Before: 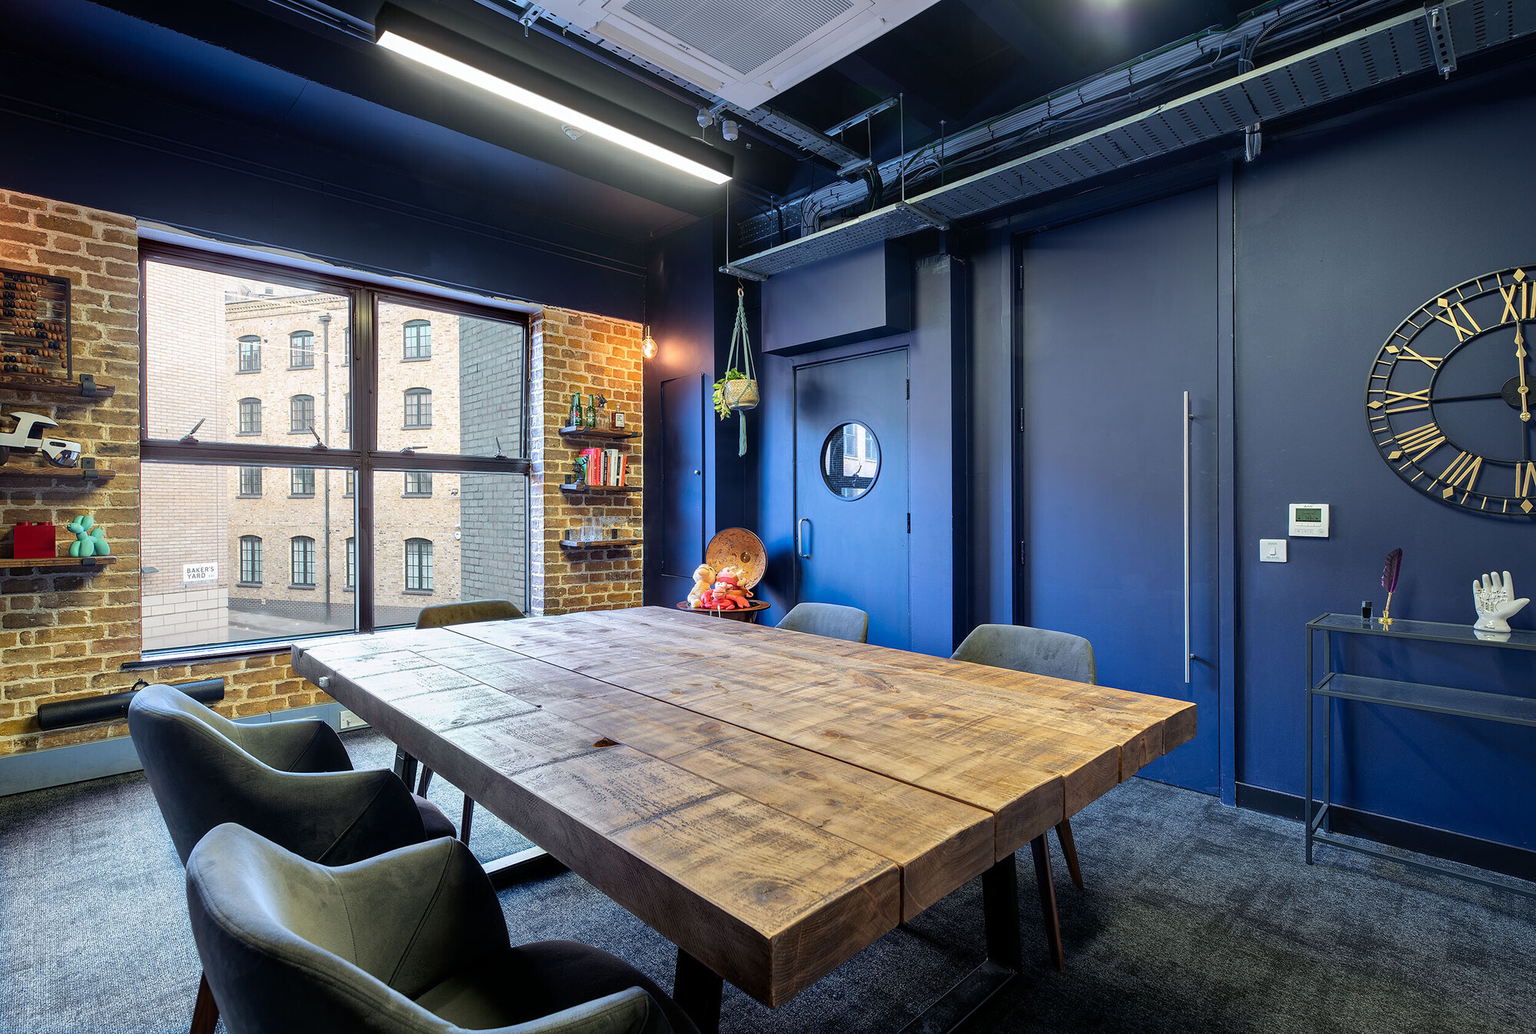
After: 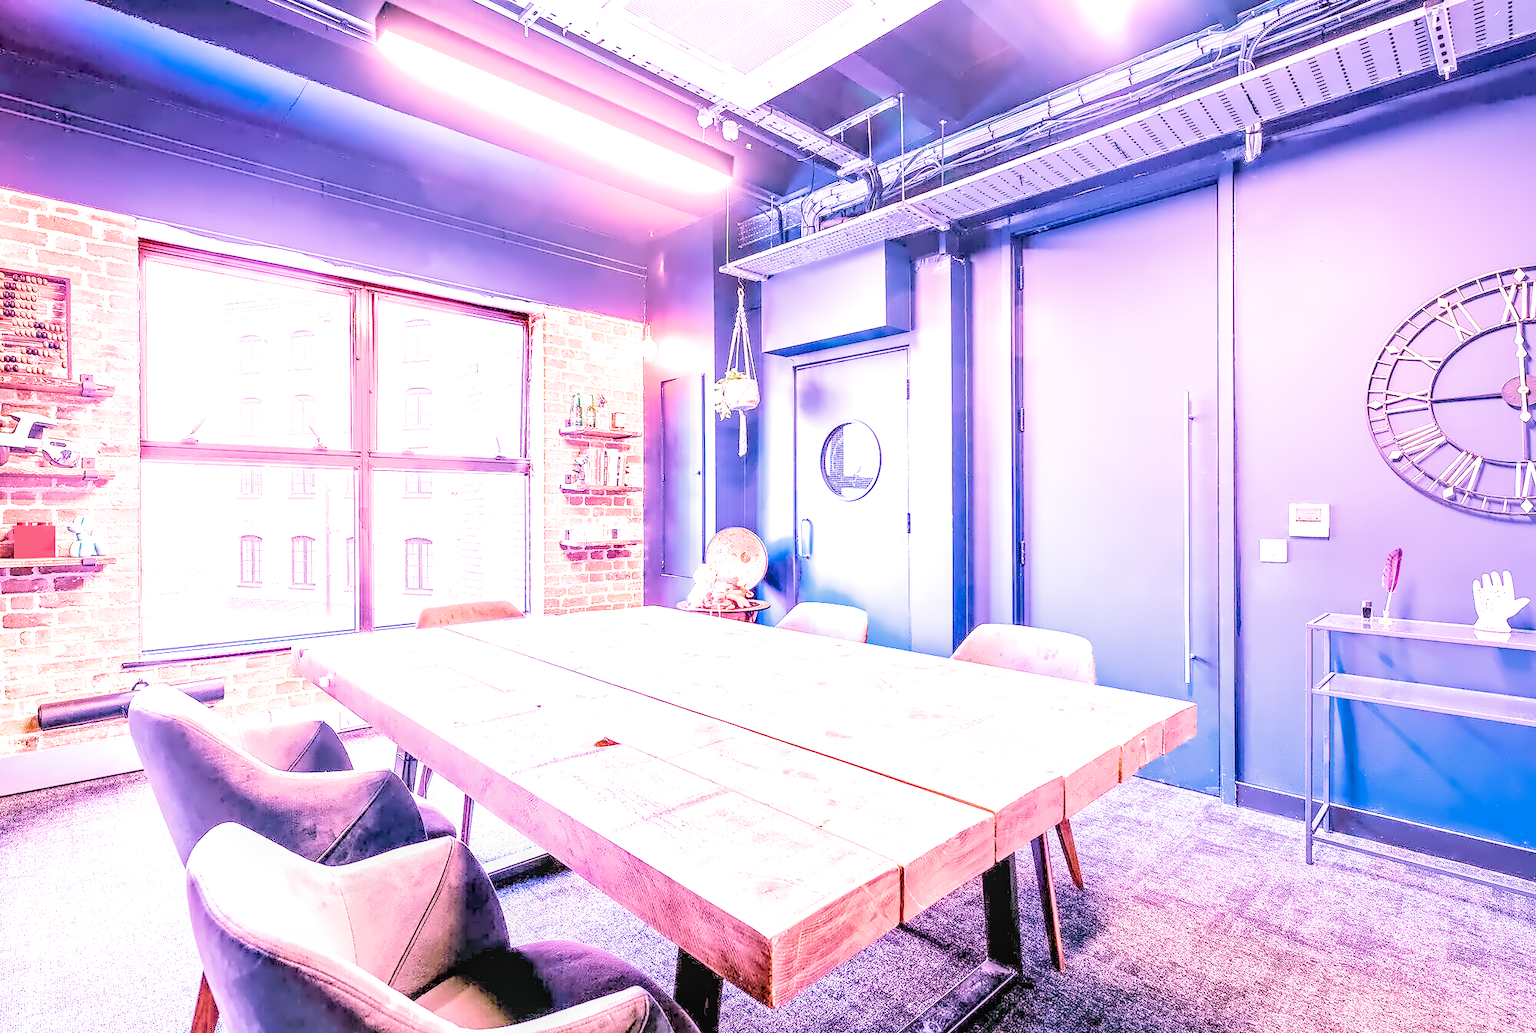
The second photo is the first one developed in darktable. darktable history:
white balance: red 2.229, blue 1.46
color calibration "scene-referred default": x 0.355, y 0.367, temperature 4700.38 K
lens correction: scale 1, crop 1, focal 50, aperture 6.3, distance 3.78, camera "Canon EOS RP", lens "Canon RF 50mm F1.8 STM"
exposure: black level correction 0, exposure 1.741 EV, compensate exposure bias true, compensate highlight preservation false
filmic rgb: black relative exposure -3.86 EV, white relative exposure 3.48 EV, hardness 2.63, contrast 1.103
color balance rgb: perceptual saturation grading › global saturation 25%, global vibrance 20%
denoise (profiled): preserve shadows 1.52, scattering 0.002, a [-1, 0, 0], compensate highlight preservation false
velvia: on, module defaults
local contrast: on, module defaults
diffuse or sharpen "local contrast": iterations 10, radius span 384, edge sensitivity 1, edge threshold 1, 1st order anisotropy -250%, 4th order anisotropy -250%, 1st order speed -50%, 4th order speed -50%, central radius 512
contrast equalizer "denoise & sharpen": octaves 7, y [[0.5, 0.542, 0.583, 0.625, 0.667, 0.708], [0.5 ×6], [0.5 ×6], [0, 0.033, 0.067, 0.1, 0.133, 0.167], [0, 0.05, 0.1, 0.15, 0.2, 0.25]]
highlight reconstruction: method clip highlights
